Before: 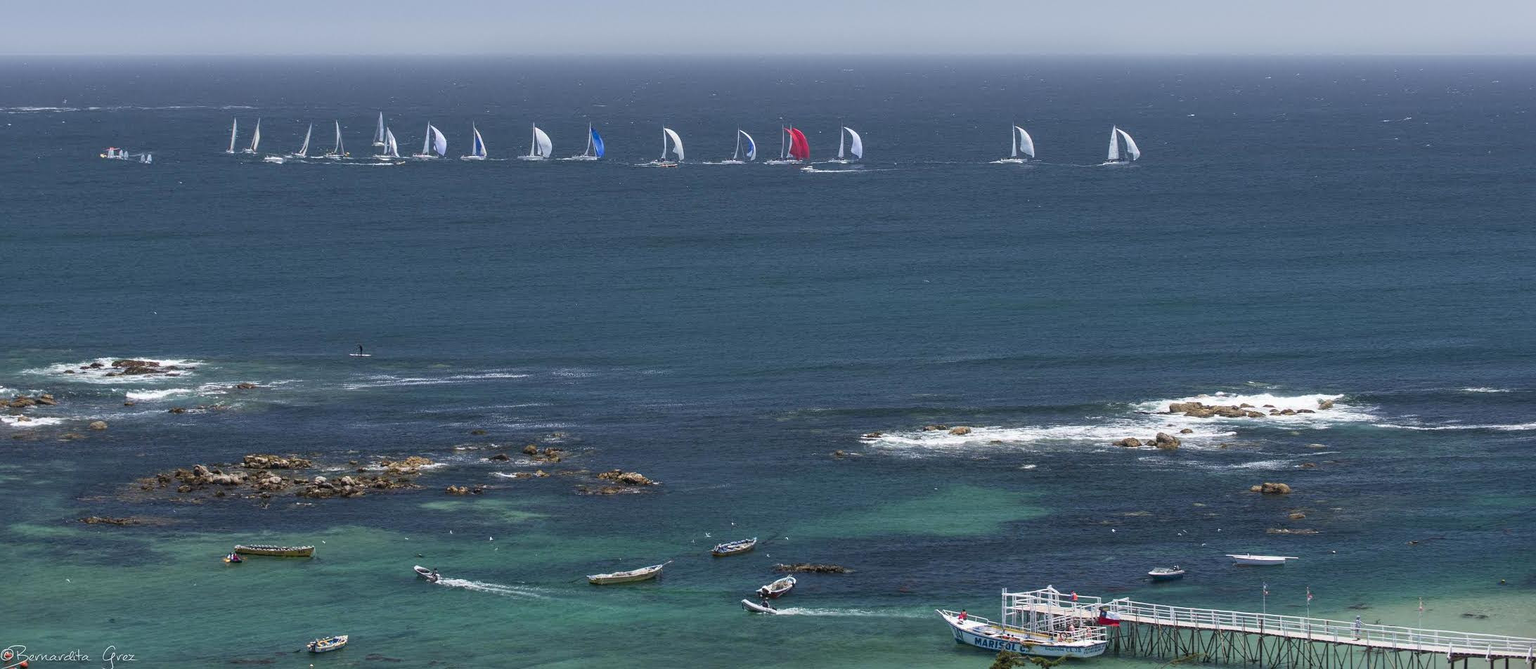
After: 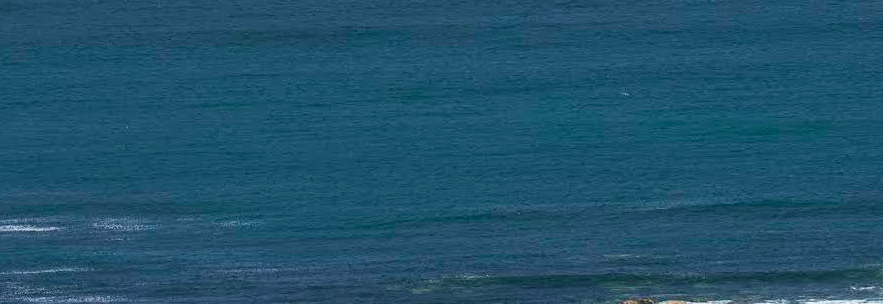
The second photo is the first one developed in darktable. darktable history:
white balance: emerald 1
crop: left 31.751%, top 32.172%, right 27.8%, bottom 35.83%
velvia: on, module defaults
